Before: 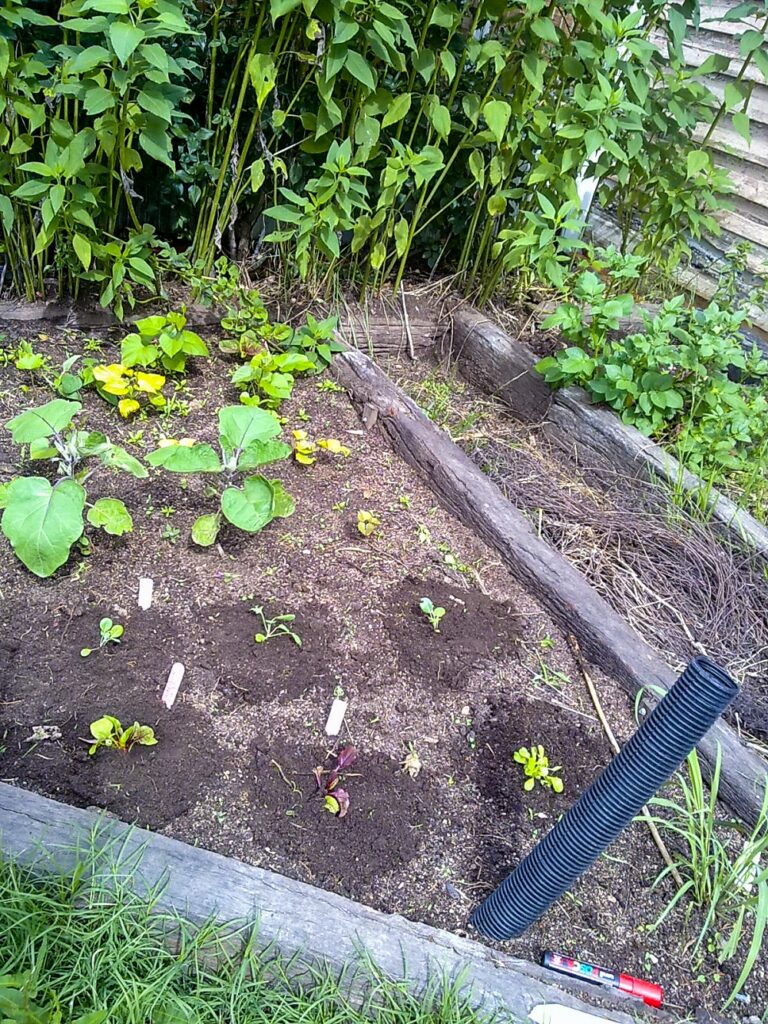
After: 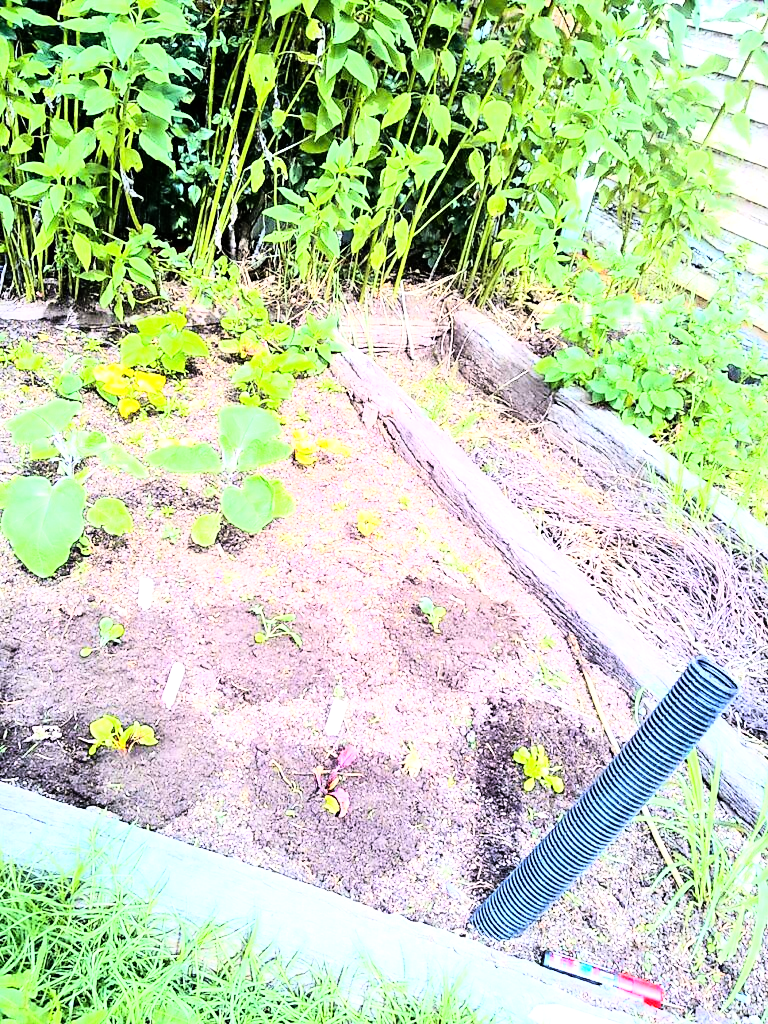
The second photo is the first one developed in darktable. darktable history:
exposure: black level correction 0, exposure 1.2 EV, compensate exposure bias true, compensate highlight preservation false
white balance: emerald 1
rgb curve: curves: ch0 [(0, 0) (0.21, 0.15) (0.24, 0.21) (0.5, 0.75) (0.75, 0.96) (0.89, 0.99) (1, 1)]; ch1 [(0, 0.02) (0.21, 0.13) (0.25, 0.2) (0.5, 0.67) (0.75, 0.9) (0.89, 0.97) (1, 1)]; ch2 [(0, 0.02) (0.21, 0.13) (0.25, 0.2) (0.5, 0.67) (0.75, 0.9) (0.89, 0.97) (1, 1)], compensate middle gray true
